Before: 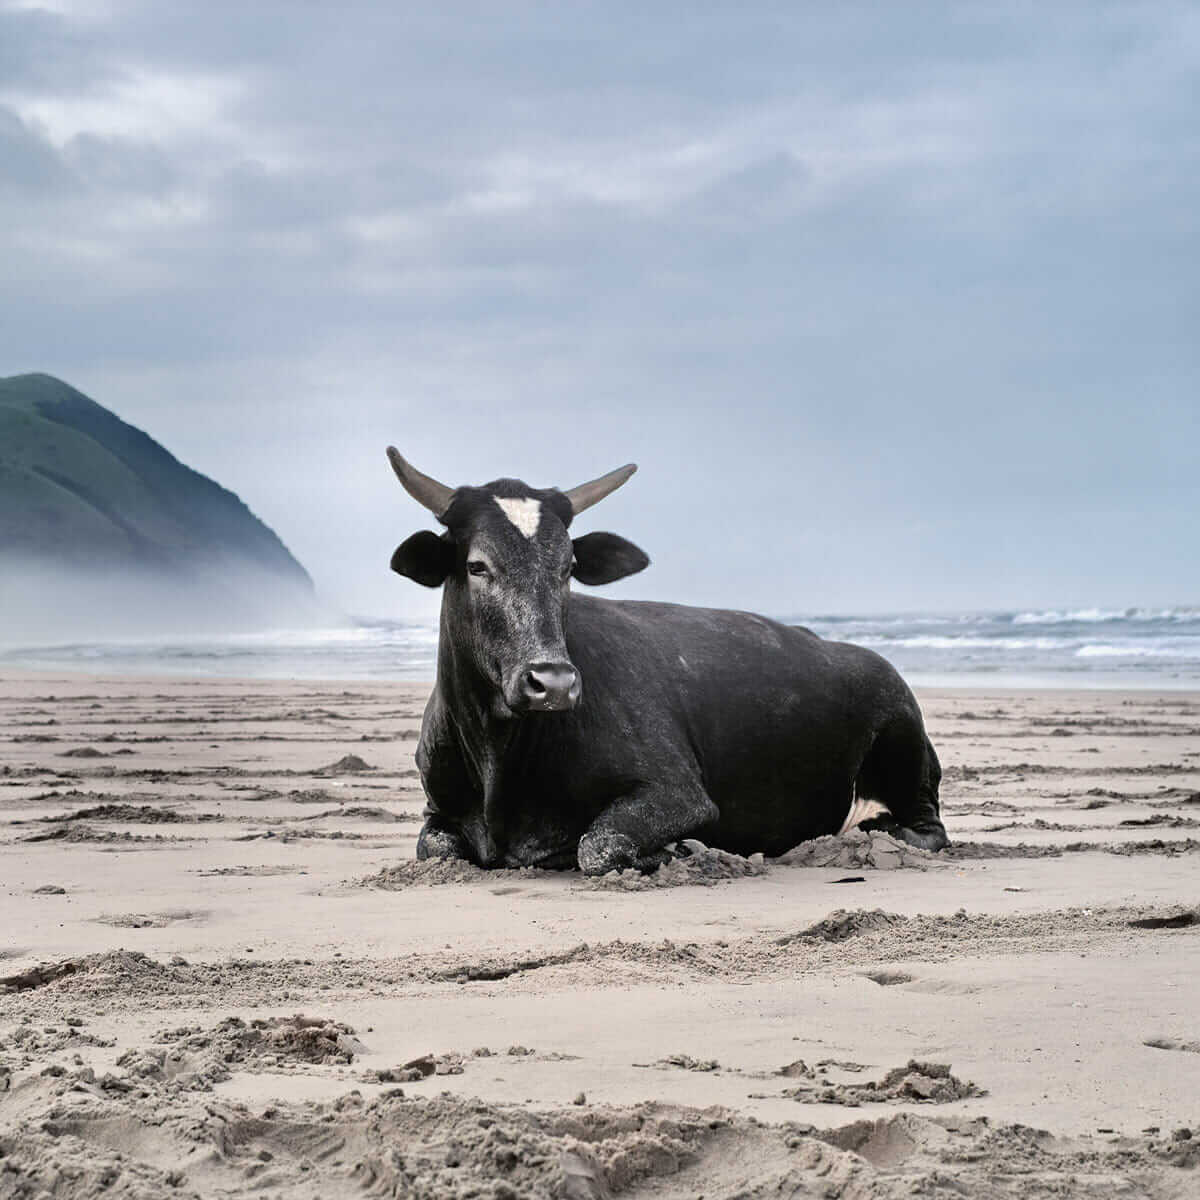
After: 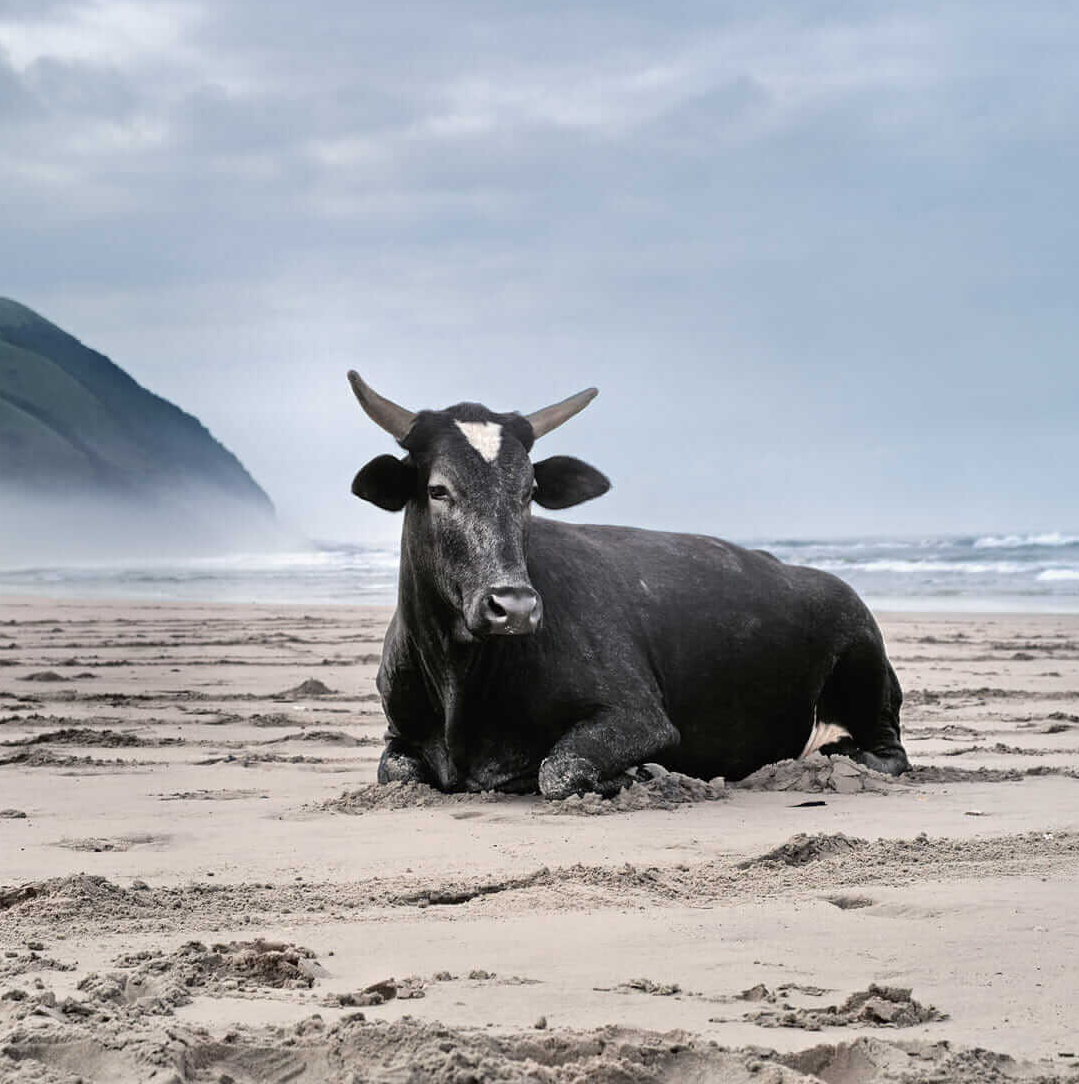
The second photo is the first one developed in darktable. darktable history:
crop: left 3.289%, top 6.372%, right 6.78%, bottom 3.273%
